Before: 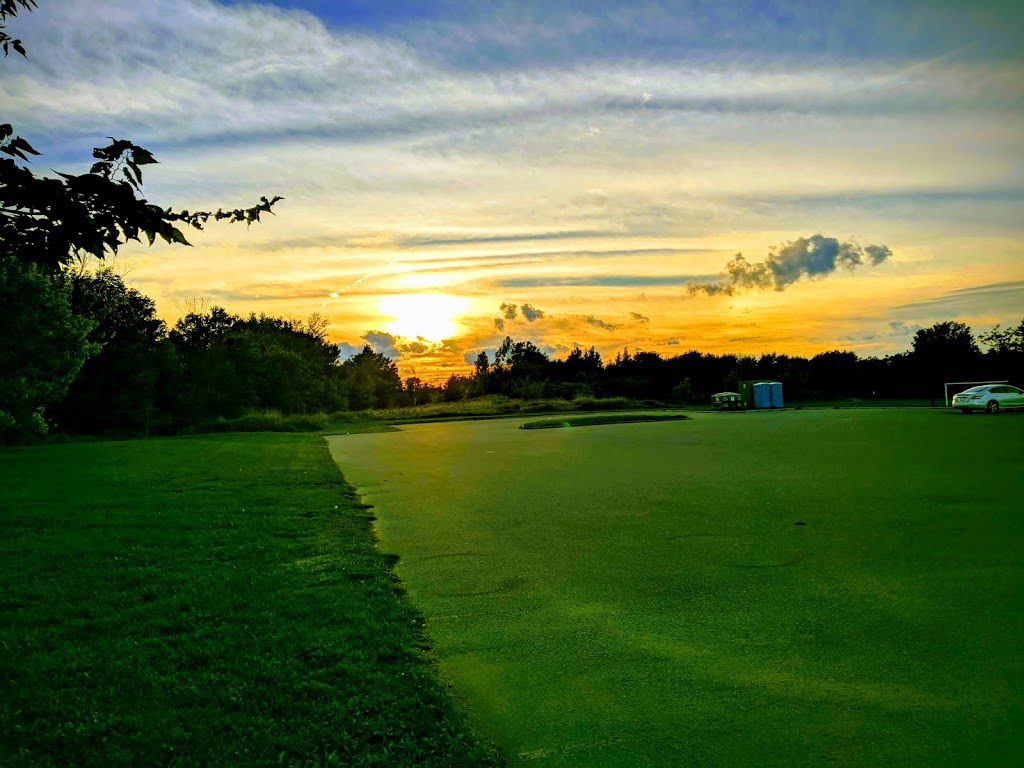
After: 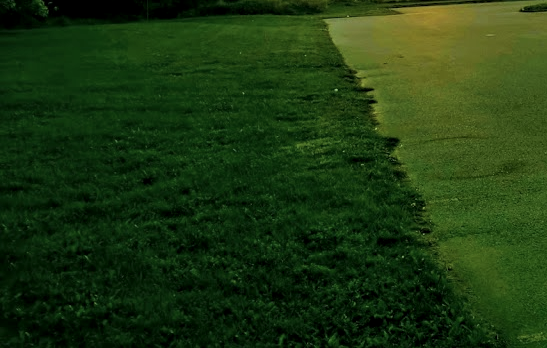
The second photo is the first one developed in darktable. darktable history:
local contrast: highlights 105%, shadows 100%, detail 131%, midtone range 0.2
crop and rotate: top 54.402%, right 46.54%, bottom 0.203%
contrast brightness saturation: saturation -0.164
